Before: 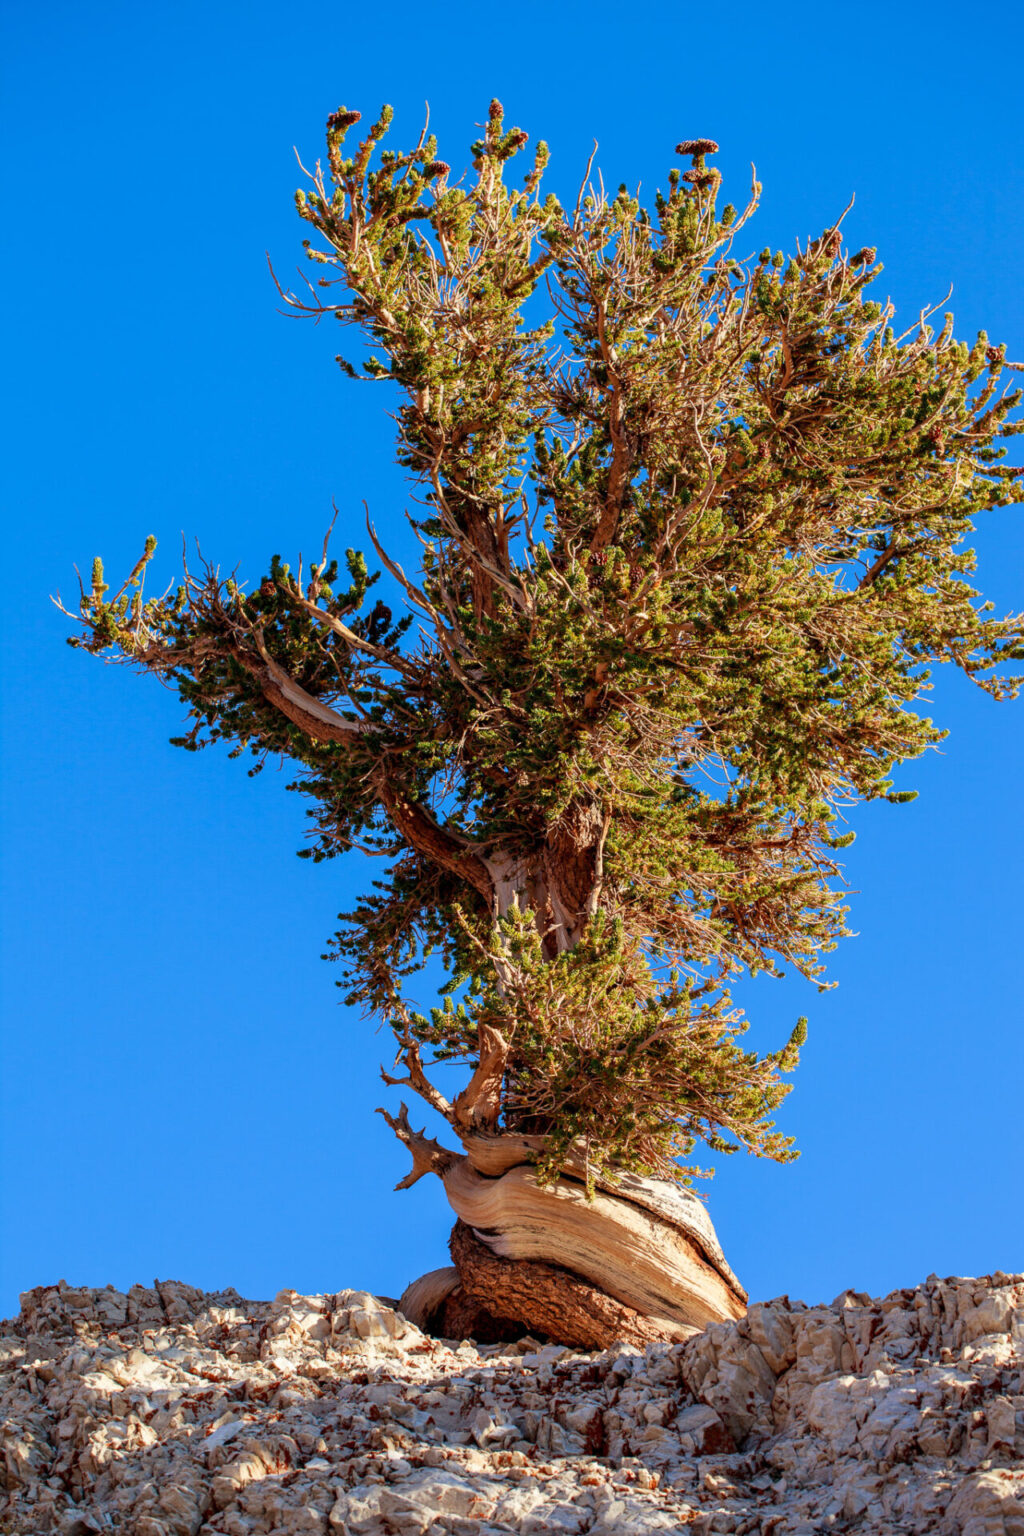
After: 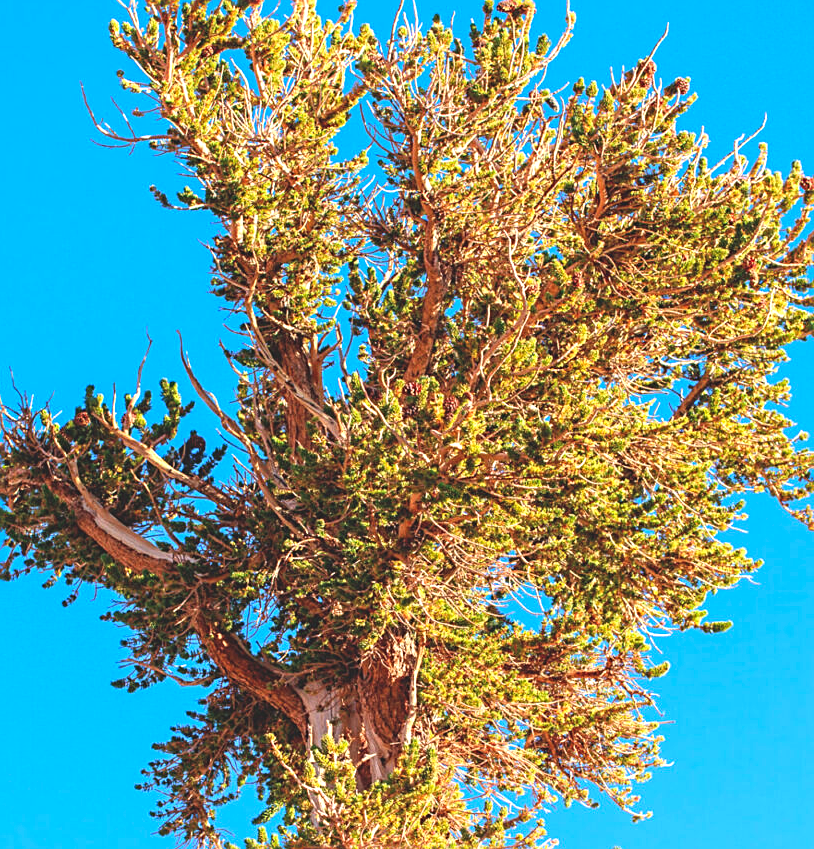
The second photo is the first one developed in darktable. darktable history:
crop: left 18.261%, top 11.107%, right 2.195%, bottom 33.606%
exposure: black level correction -0.005, exposure 1.008 EV, compensate exposure bias true, compensate highlight preservation false
sharpen: on, module defaults
contrast brightness saturation: contrast -0.093, brightness 0.043, saturation 0.078
